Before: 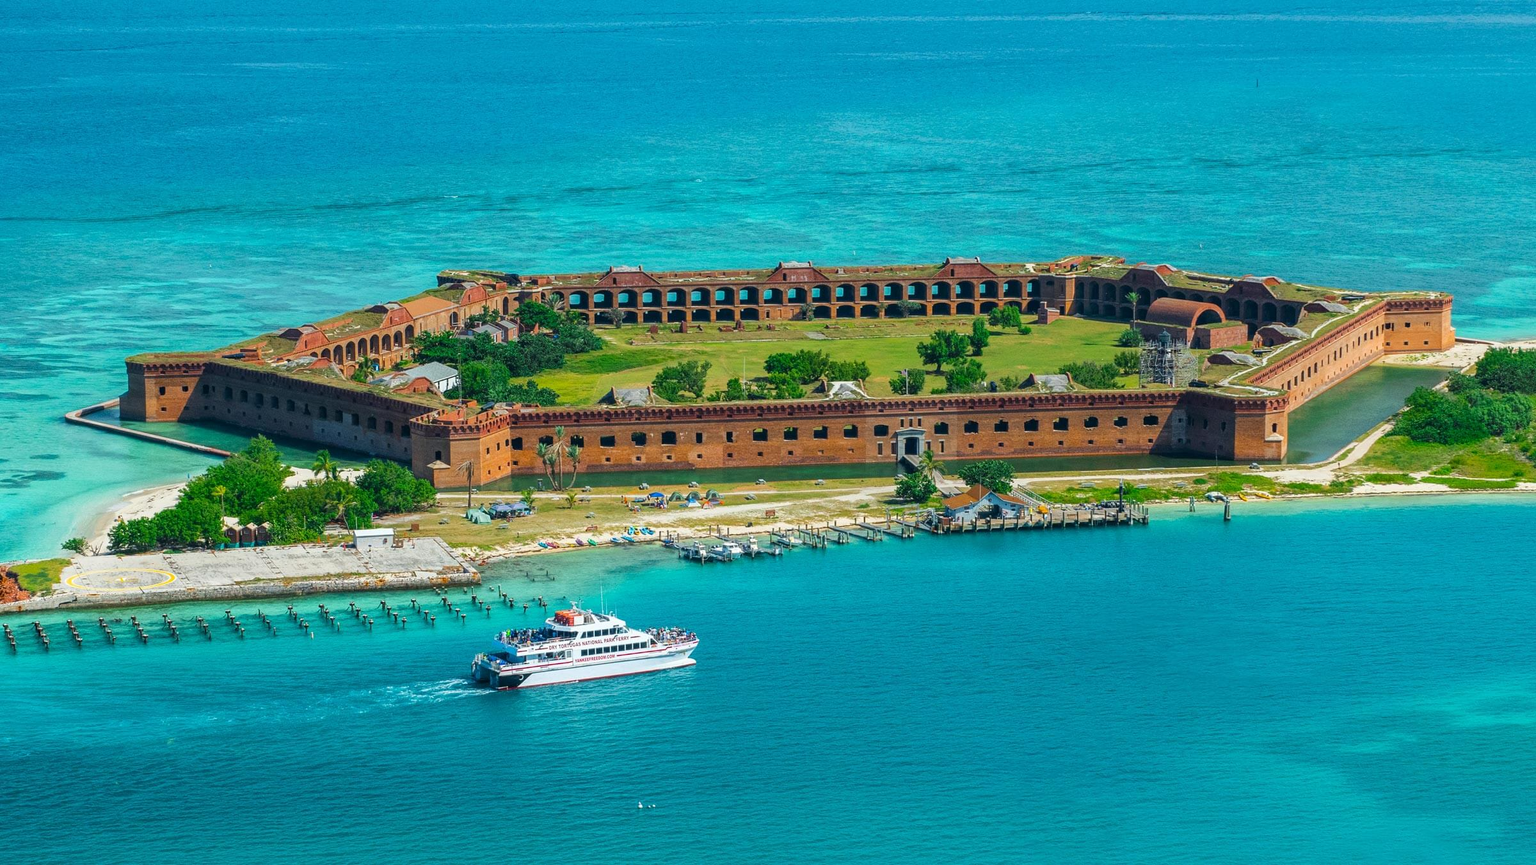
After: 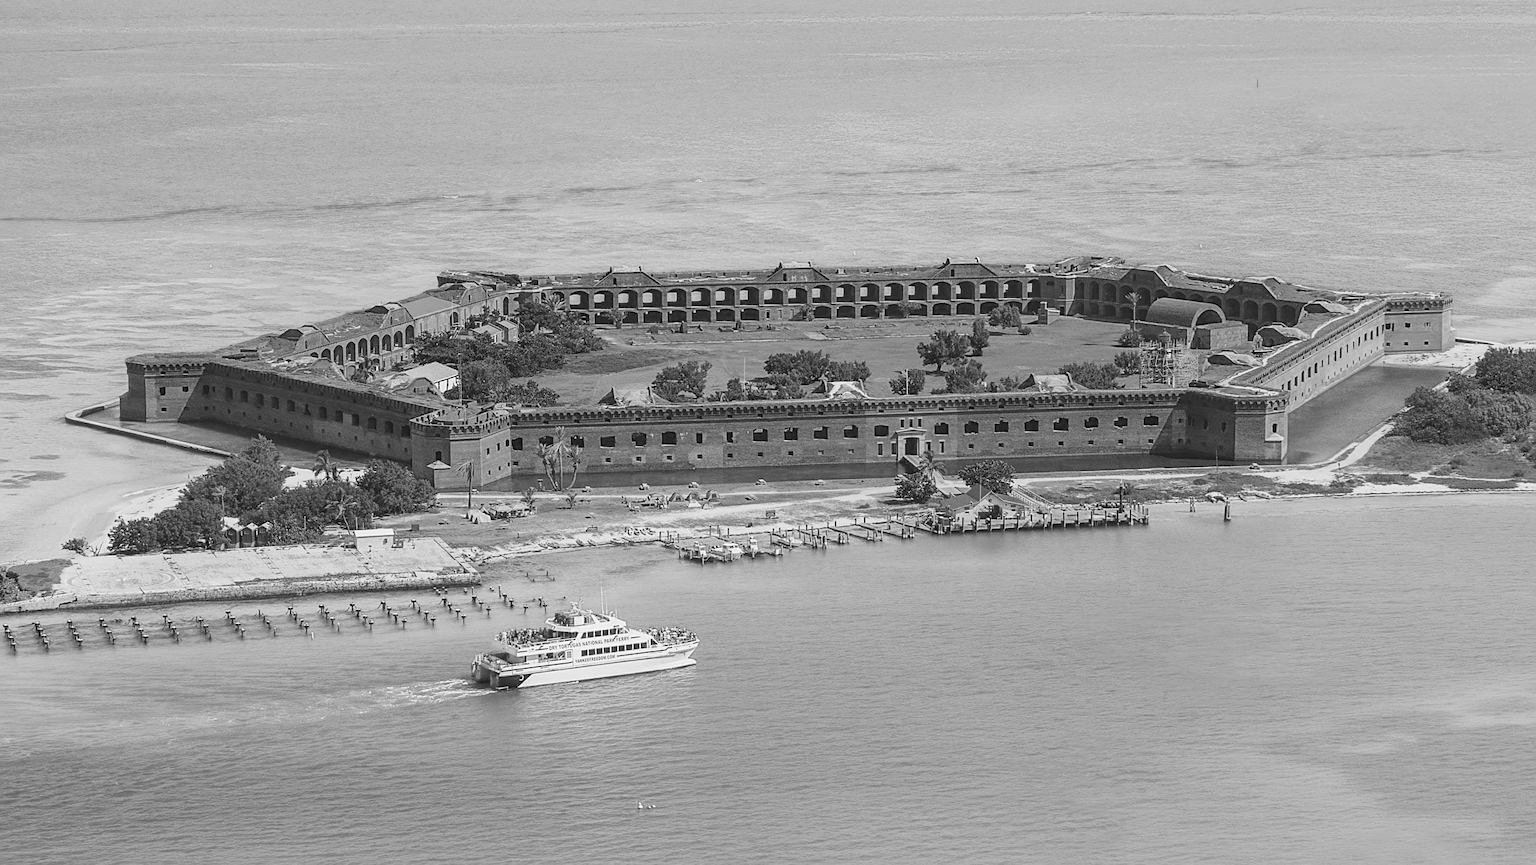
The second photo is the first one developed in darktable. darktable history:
tone curve: curves: ch0 [(0, 0.018) (0.061, 0.041) (0.205, 0.191) (0.289, 0.292) (0.39, 0.424) (0.493, 0.551) (0.666, 0.743) (0.795, 0.841) (1, 0.998)]; ch1 [(0, 0) (0.385, 0.343) (0.439, 0.415) (0.494, 0.498) (0.501, 0.501) (0.51, 0.496) (0.548, 0.554) (0.586, 0.61) (0.684, 0.658) (0.783, 0.804) (1, 1)]; ch2 [(0, 0) (0.304, 0.31) (0.403, 0.399) (0.441, 0.428) (0.47, 0.469) (0.498, 0.496) (0.524, 0.538) (0.566, 0.588) (0.648, 0.665) (0.697, 0.699) (1, 1)], color space Lab, independent channels, preserve colors none
sharpen: on, module defaults
color calibration: output gray [0.253, 0.26, 0.487, 0], x 0.397, y 0.386, temperature 3713.25 K
contrast equalizer: octaves 7, y [[0.502, 0.505, 0.512, 0.529, 0.564, 0.588], [0.5 ×6], [0.502, 0.505, 0.512, 0.529, 0.564, 0.588], [0, 0.001, 0.001, 0.004, 0.008, 0.011], [0, 0.001, 0.001, 0.004, 0.008, 0.011]], mix -0.305
contrast brightness saturation: contrast -0.171, saturation 0.187
